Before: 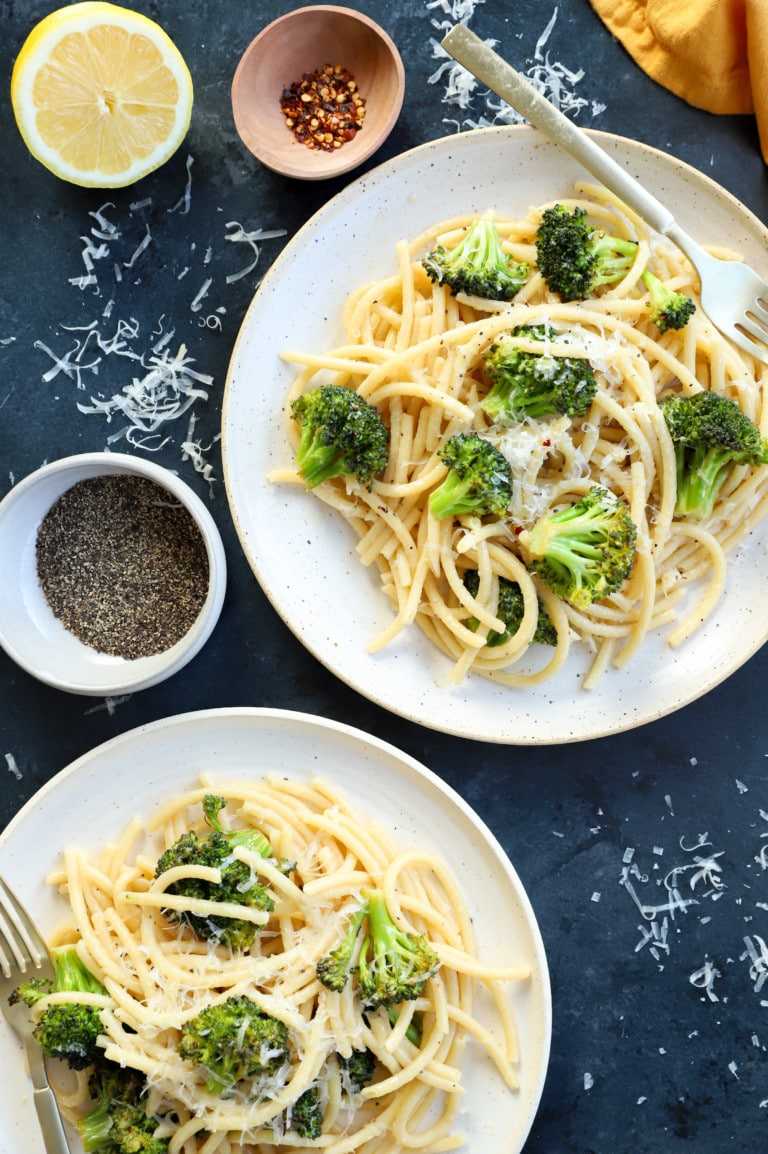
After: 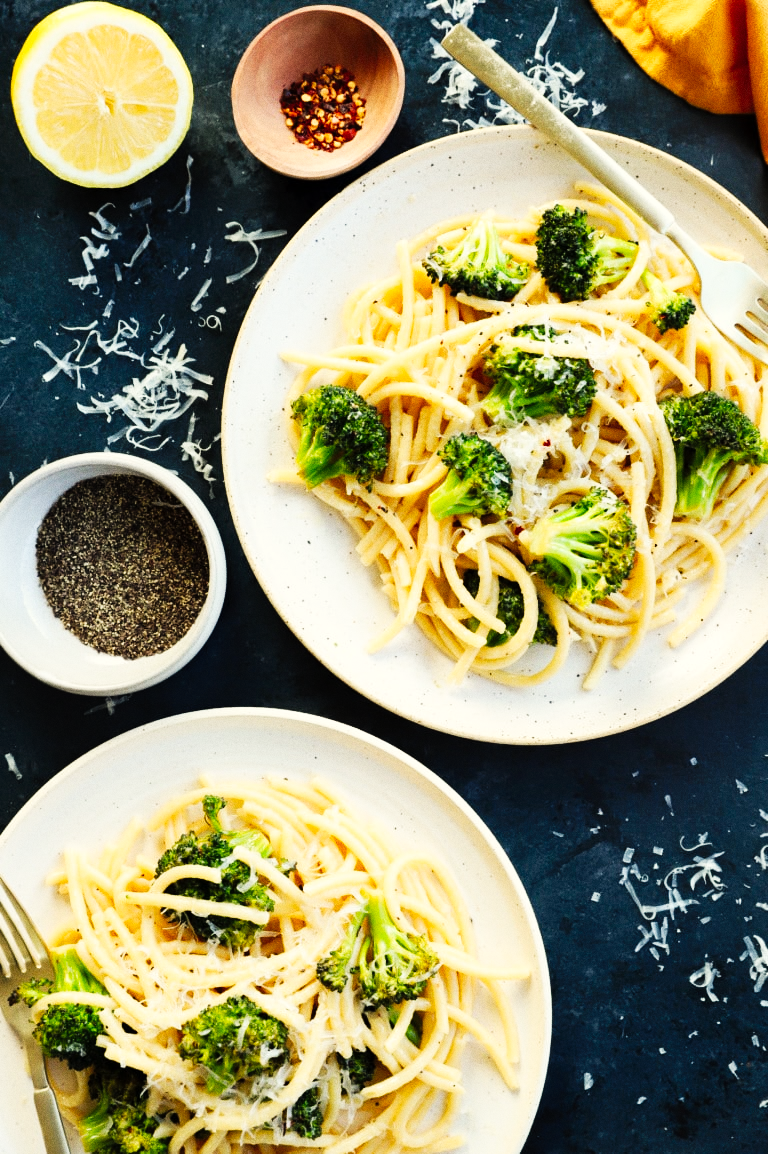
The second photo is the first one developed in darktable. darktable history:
tone curve: curves: ch0 [(0, 0) (0.003, 0.002) (0.011, 0.006) (0.025, 0.014) (0.044, 0.02) (0.069, 0.027) (0.1, 0.036) (0.136, 0.05) (0.177, 0.081) (0.224, 0.118) (0.277, 0.183) (0.335, 0.262) (0.399, 0.351) (0.468, 0.456) (0.543, 0.571) (0.623, 0.692) (0.709, 0.795) (0.801, 0.88) (0.898, 0.948) (1, 1)], preserve colors none
white balance: red 1.029, blue 0.92
grain: coarseness 0.09 ISO
